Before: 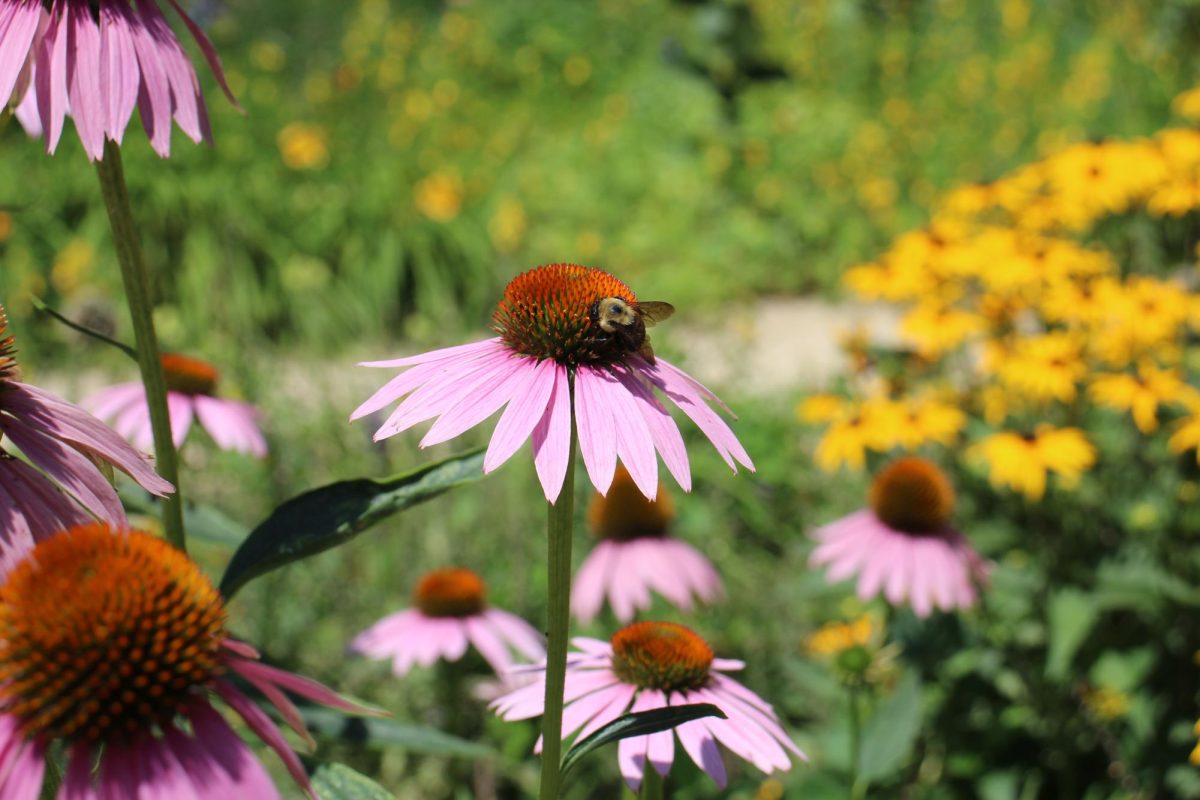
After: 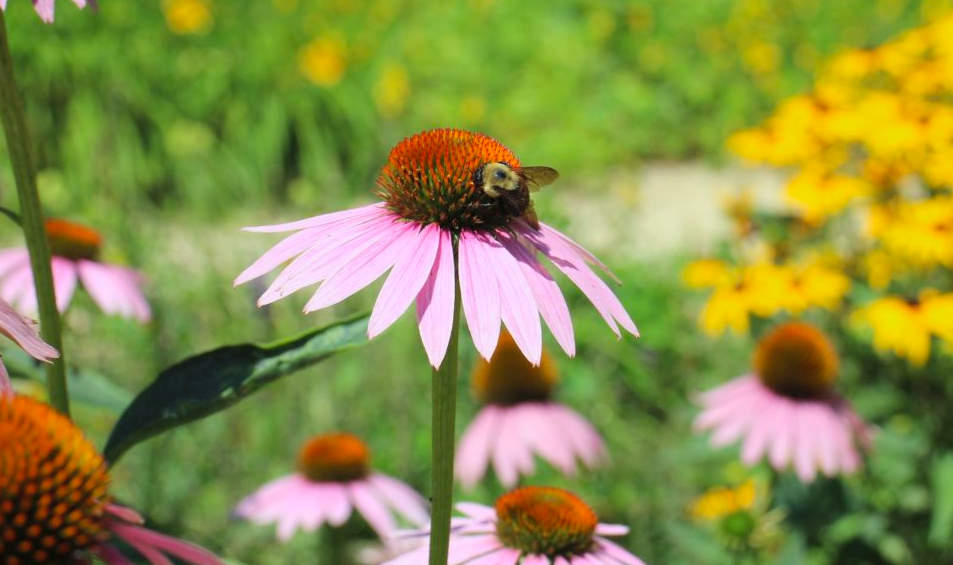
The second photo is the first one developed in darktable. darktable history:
contrast brightness saturation: brightness 0.09, saturation 0.19
color correction: highlights a* -8, highlights b* 3.1
crop: left 9.712%, top 16.928%, right 10.845%, bottom 12.332%
